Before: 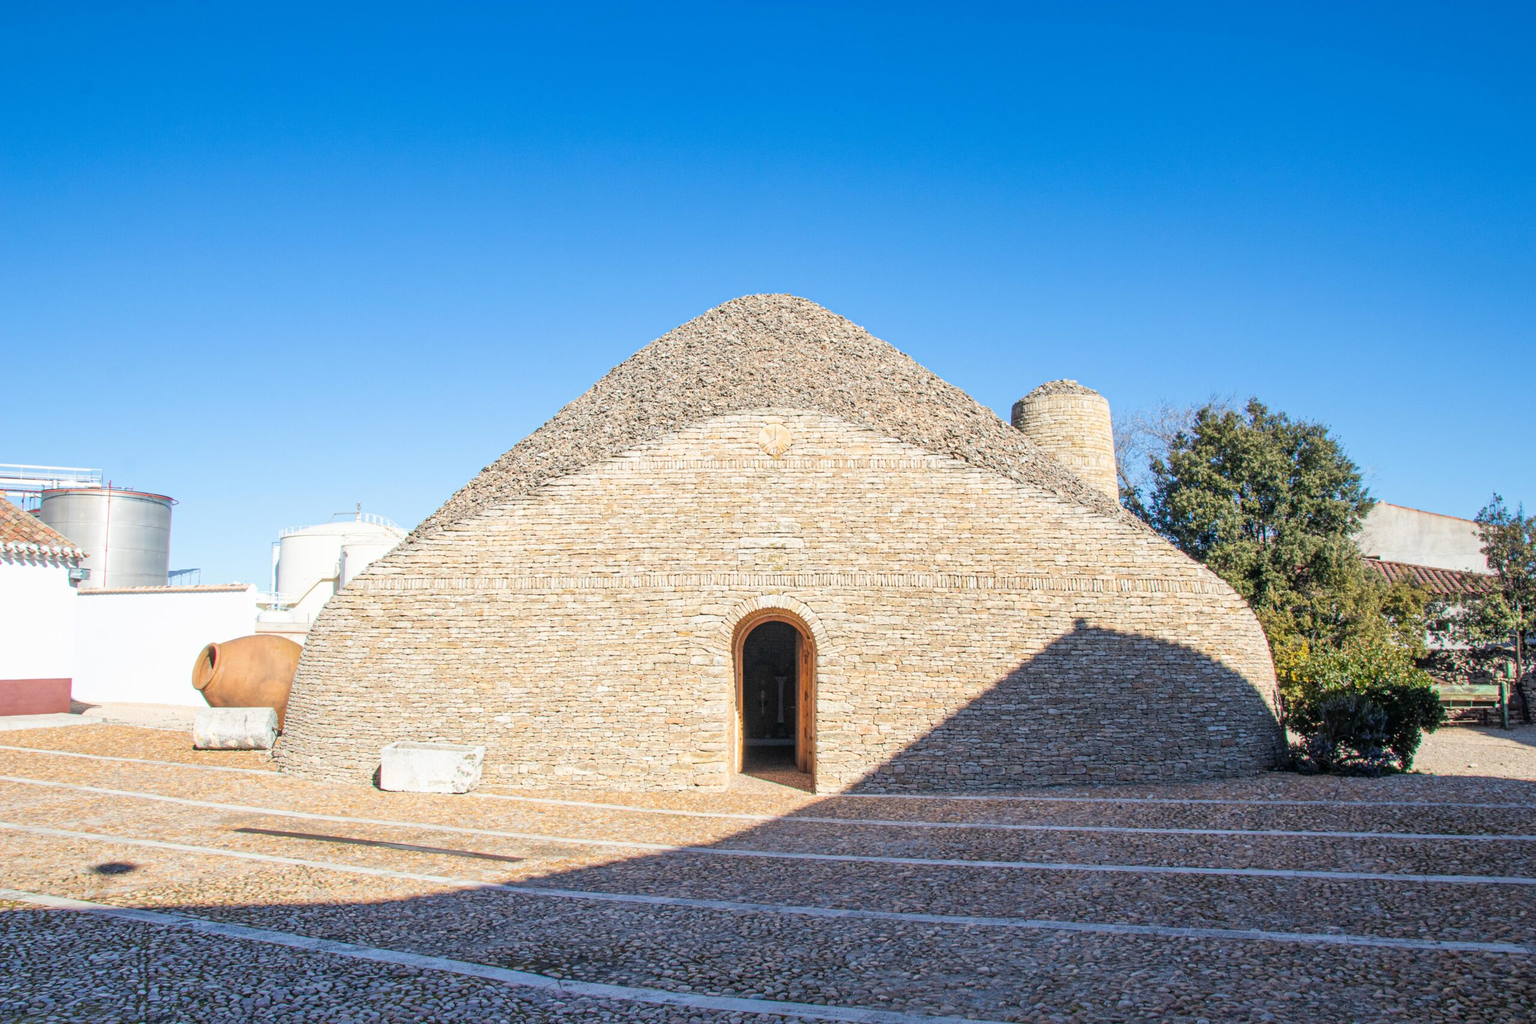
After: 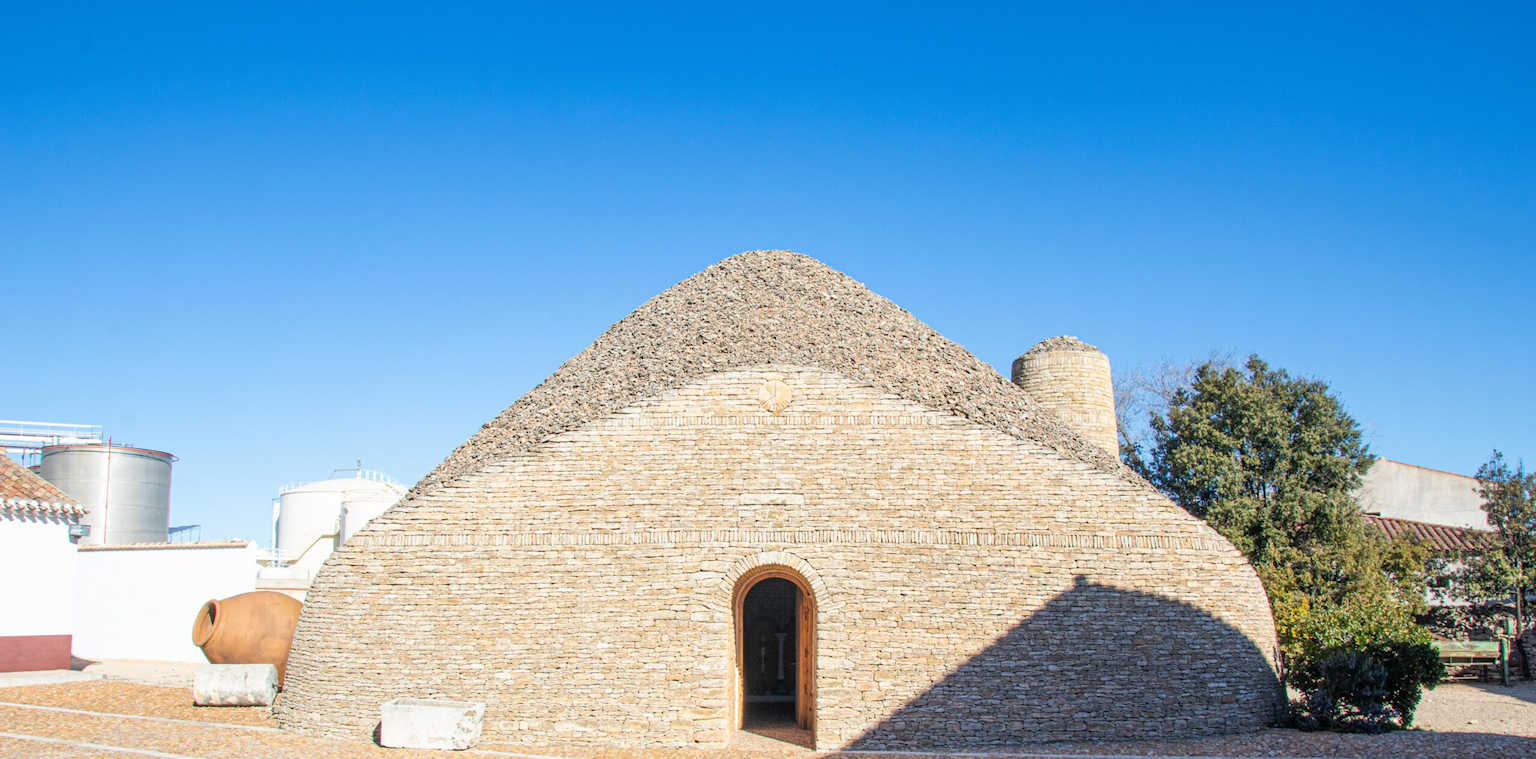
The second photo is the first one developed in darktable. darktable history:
crop: top 4.326%, bottom 21.553%
